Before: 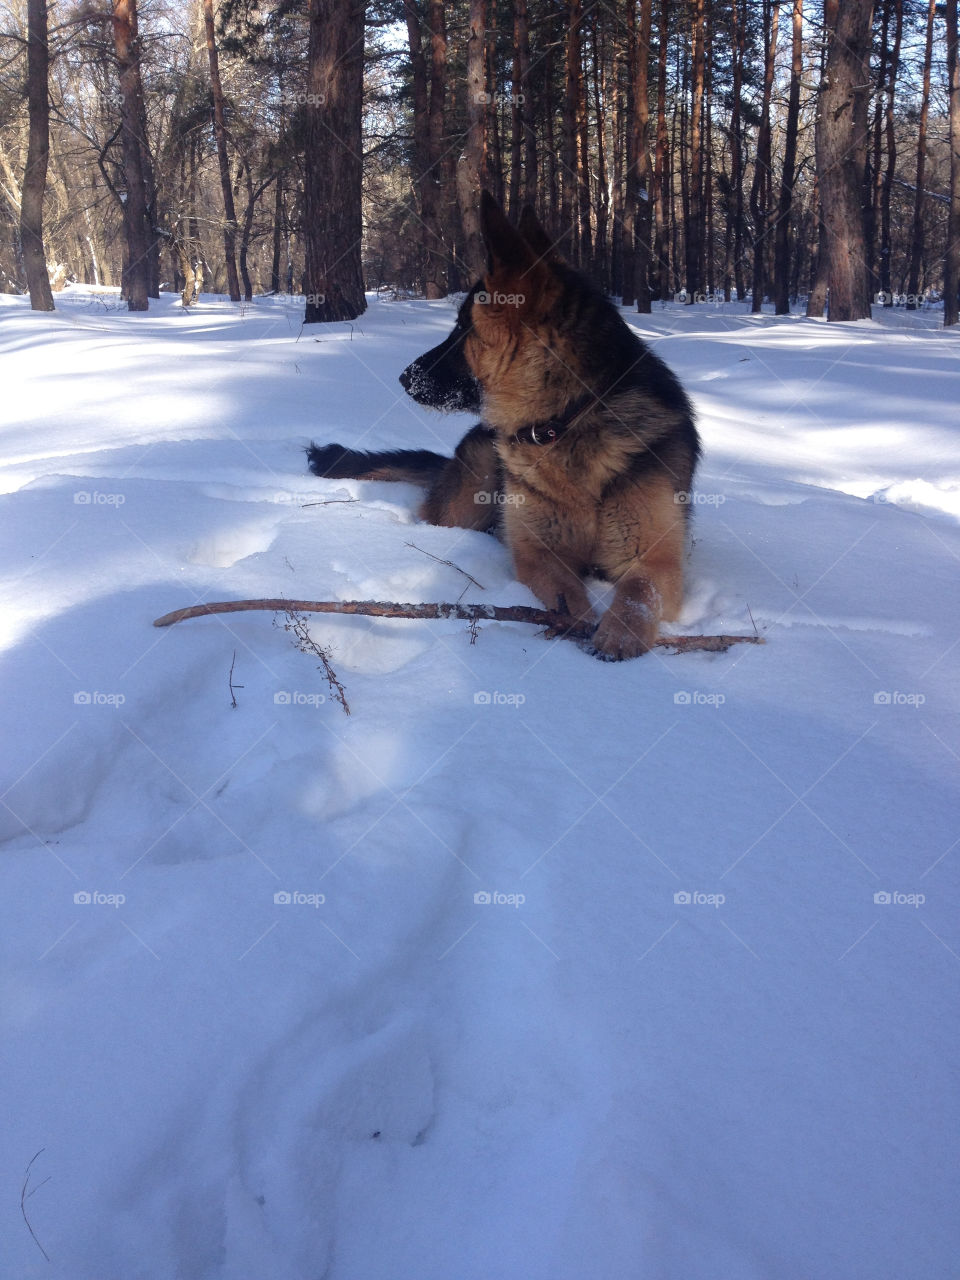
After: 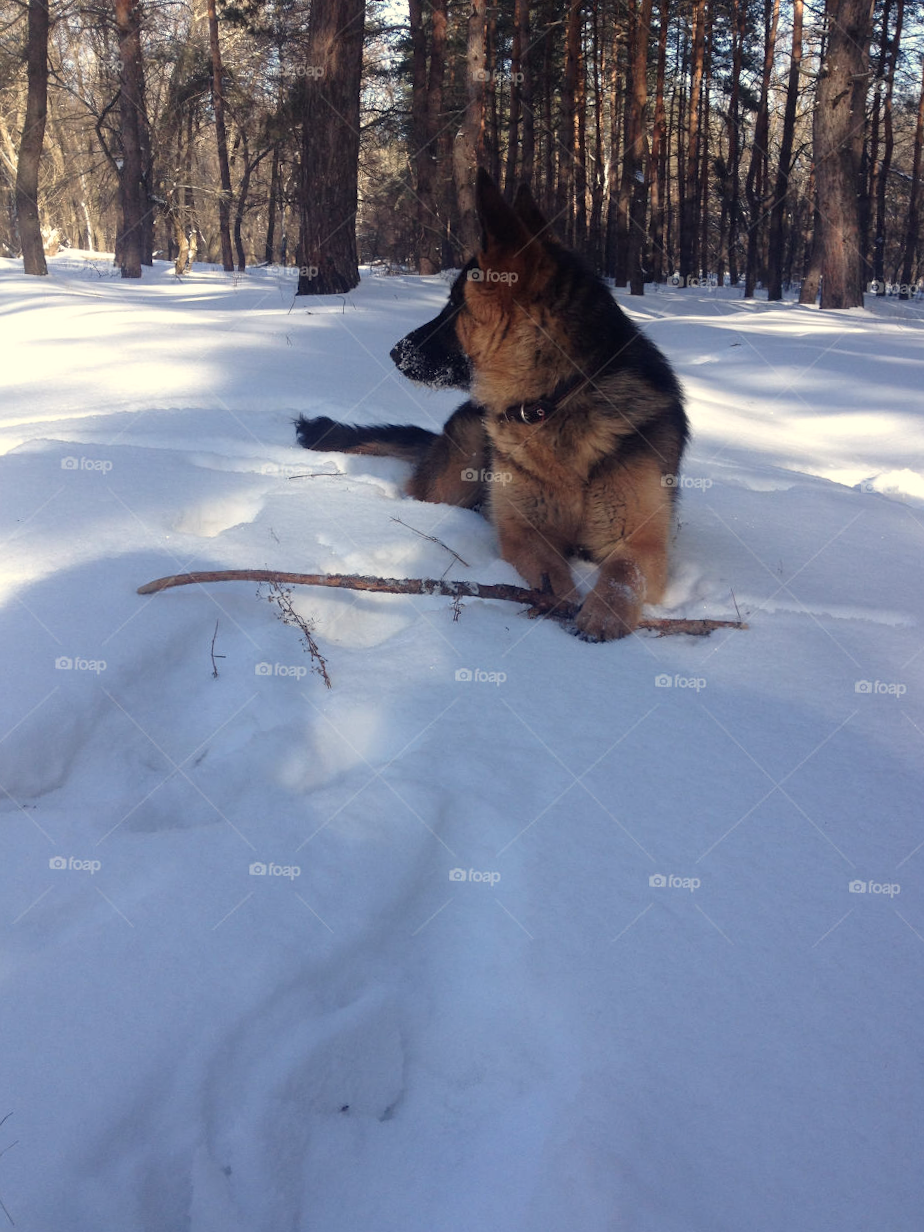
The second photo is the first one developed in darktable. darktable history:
white balance: red 1.029, blue 0.92
tone equalizer: on, module defaults
crop and rotate: angle -1.69°
